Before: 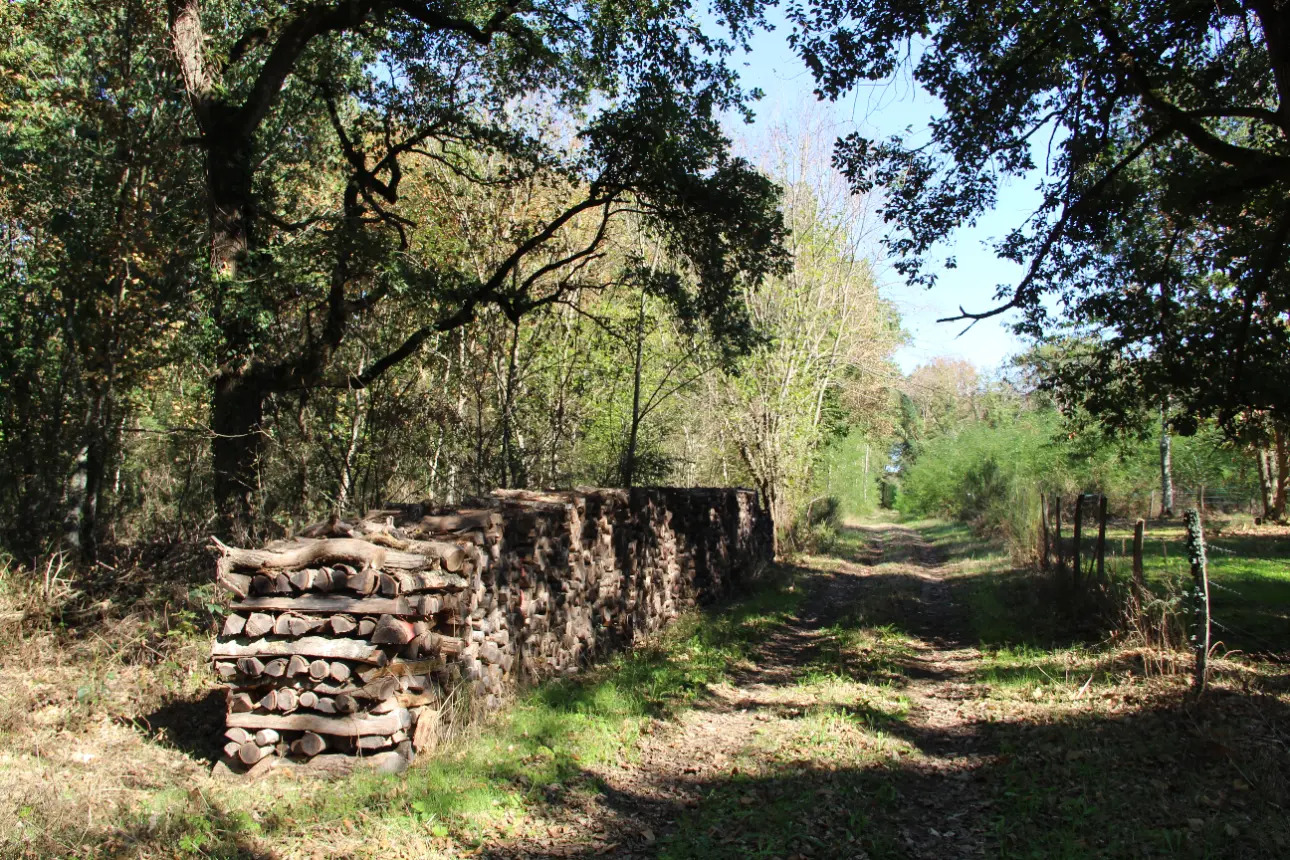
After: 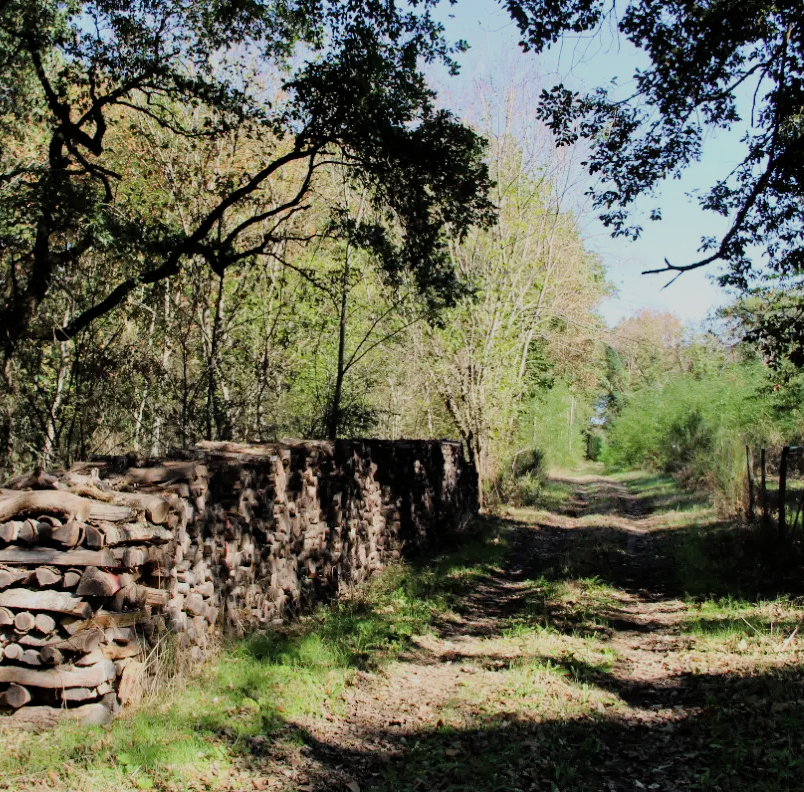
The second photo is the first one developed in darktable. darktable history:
filmic rgb: black relative exposure -7.65 EV, white relative exposure 4.56 EV, hardness 3.61
shadows and highlights: shadows 30.86, highlights 0, soften with gaussian
crop and rotate: left 22.918%, top 5.629%, right 14.711%, bottom 2.247%
haze removal: compatibility mode true, adaptive false
